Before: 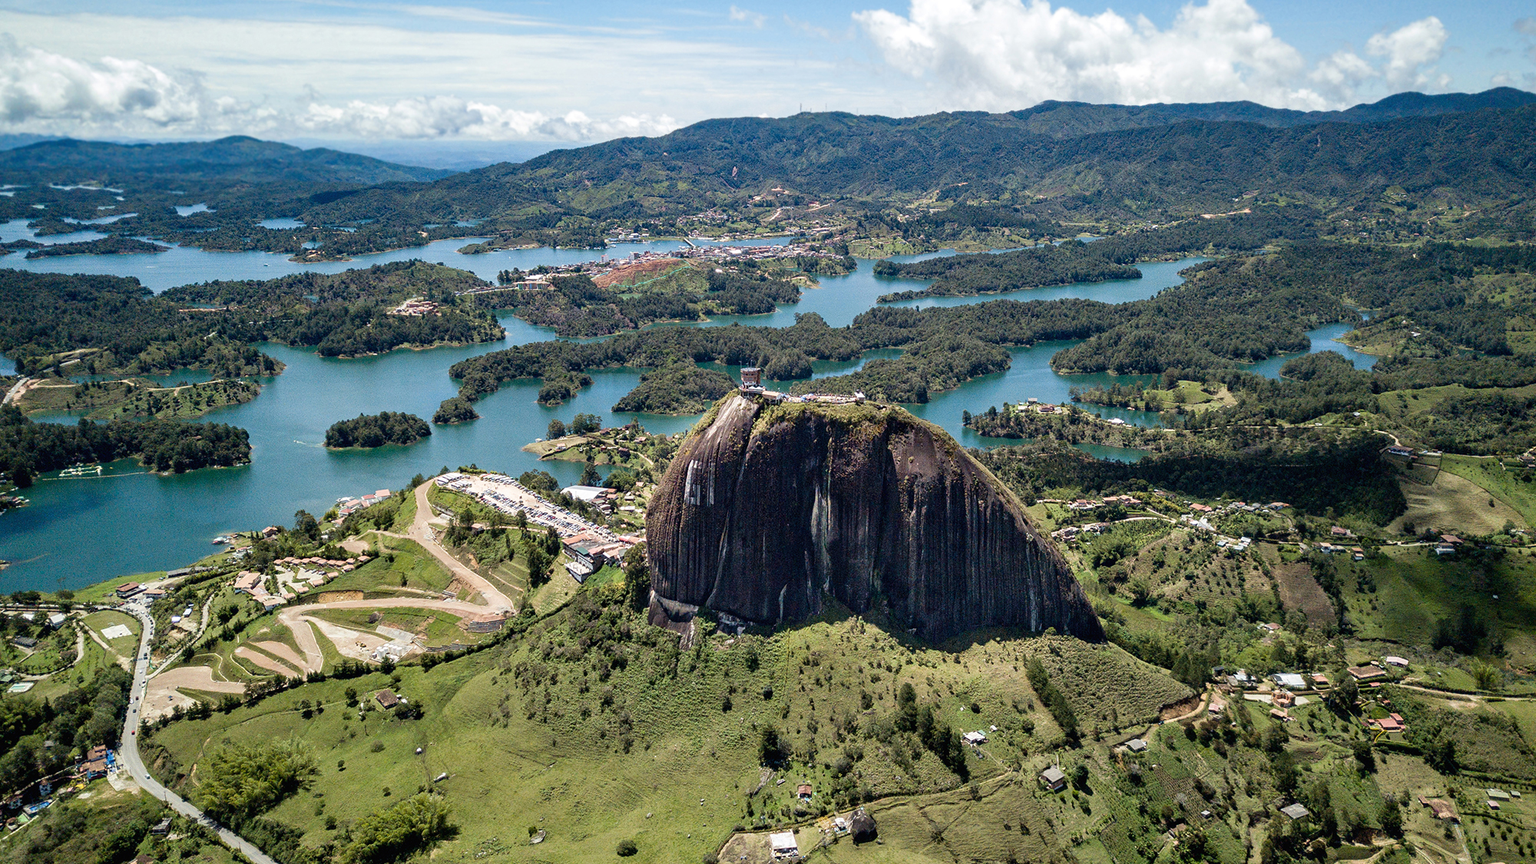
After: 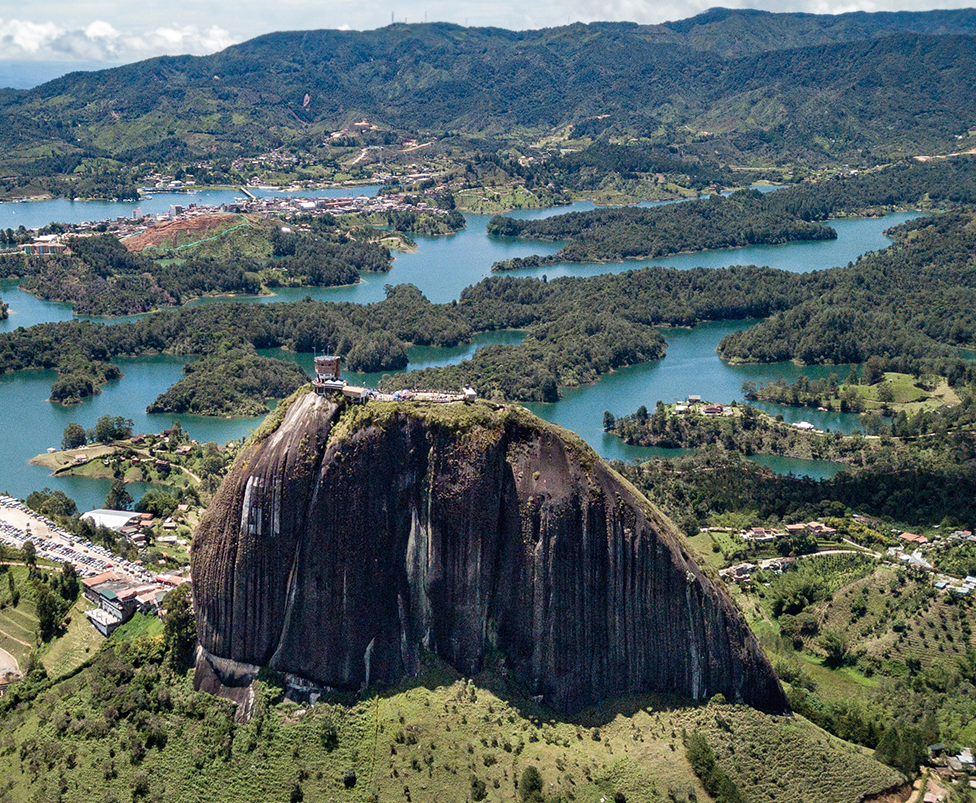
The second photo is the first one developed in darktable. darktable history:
shadows and highlights: shadows 25.33, highlights -25.7
crop: left 32.52%, top 10.957%, right 18.637%, bottom 17.609%
